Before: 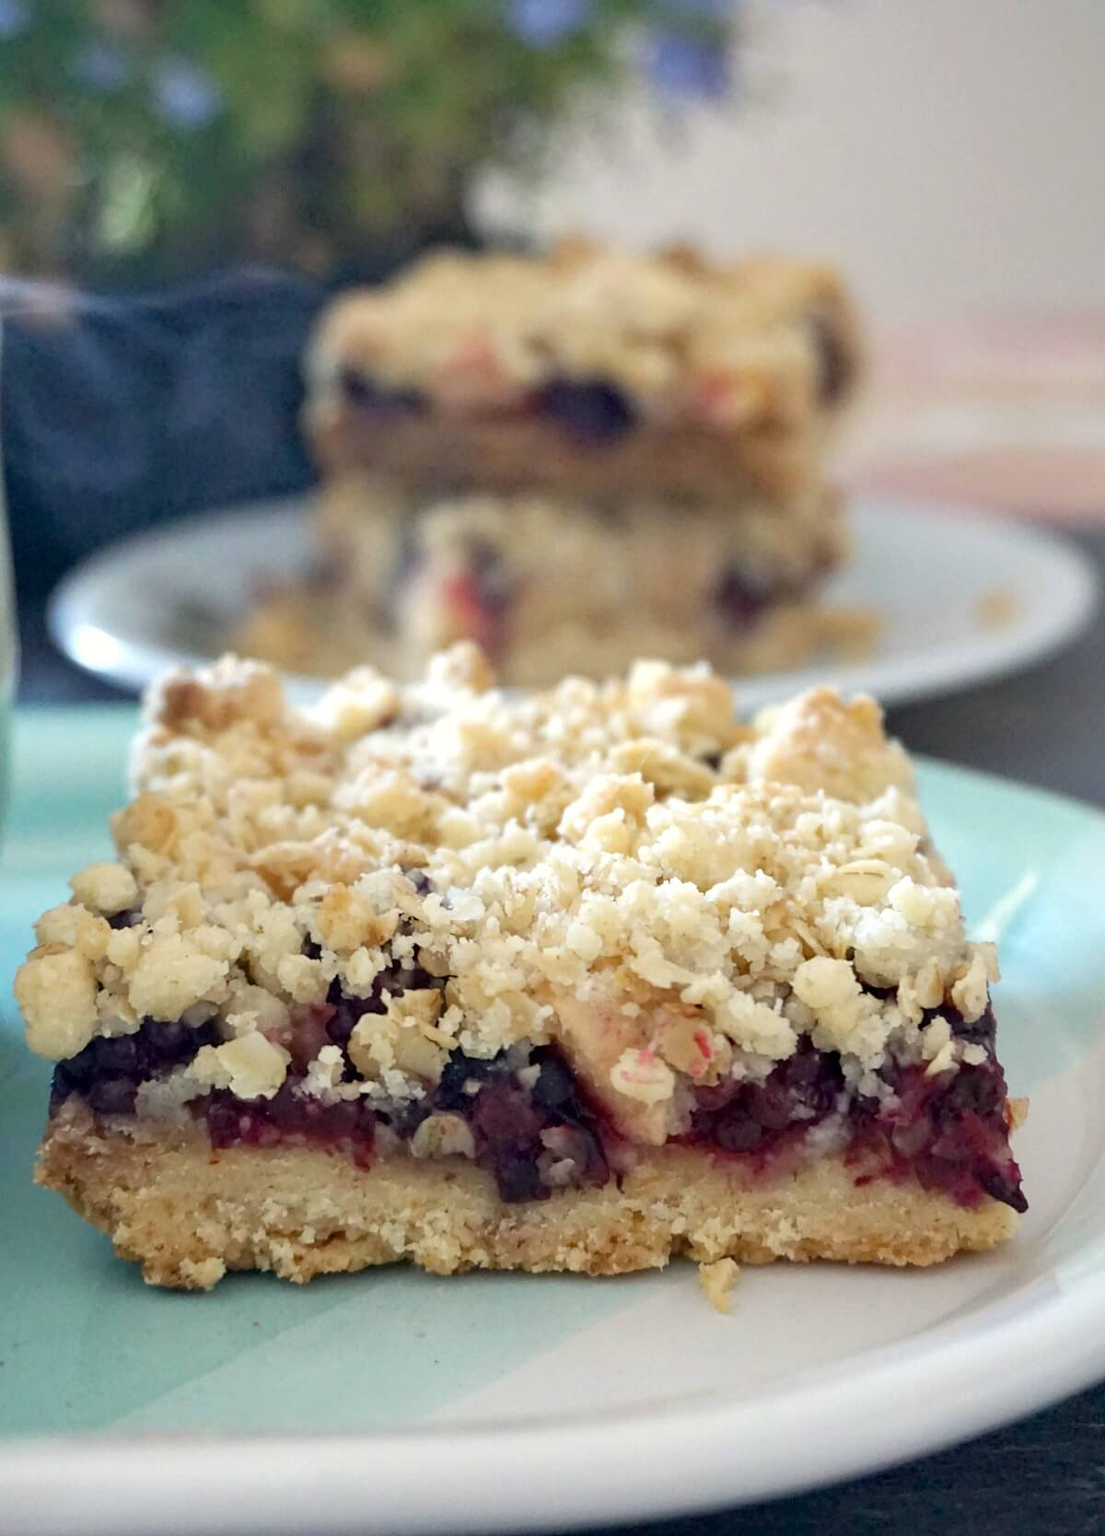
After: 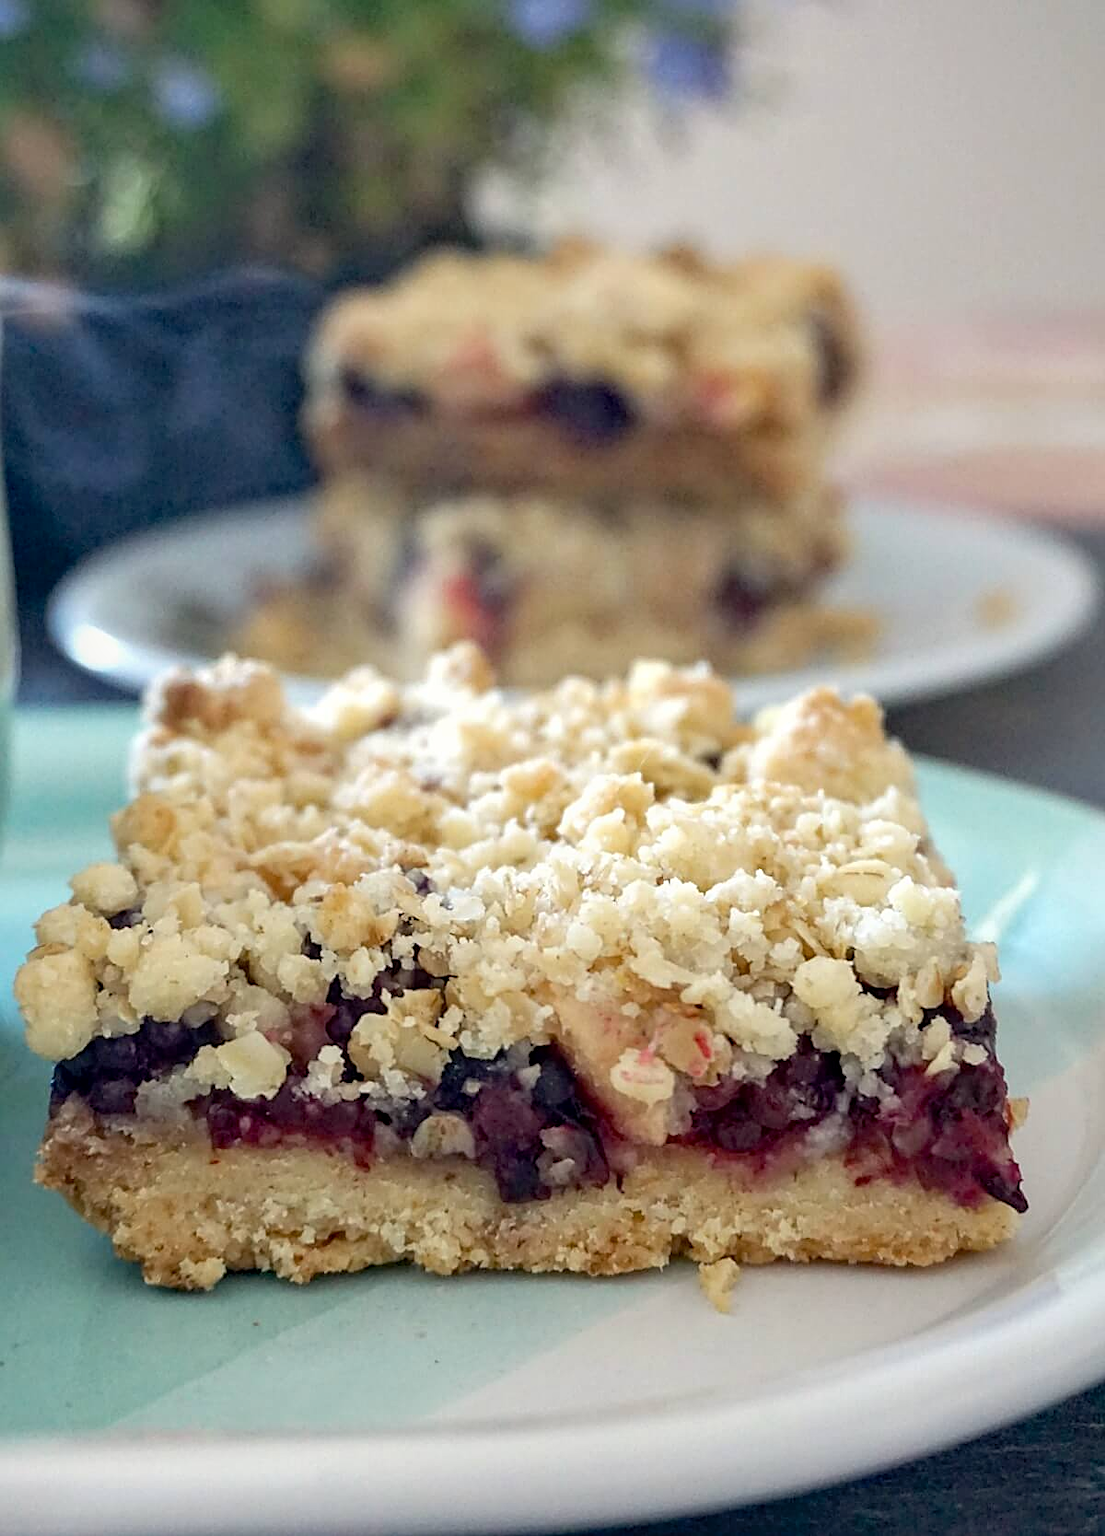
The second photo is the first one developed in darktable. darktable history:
exposure: black level correction 0.005, exposure 0.014 EV, compensate highlight preservation false
sharpen: on, module defaults
local contrast: detail 110%
